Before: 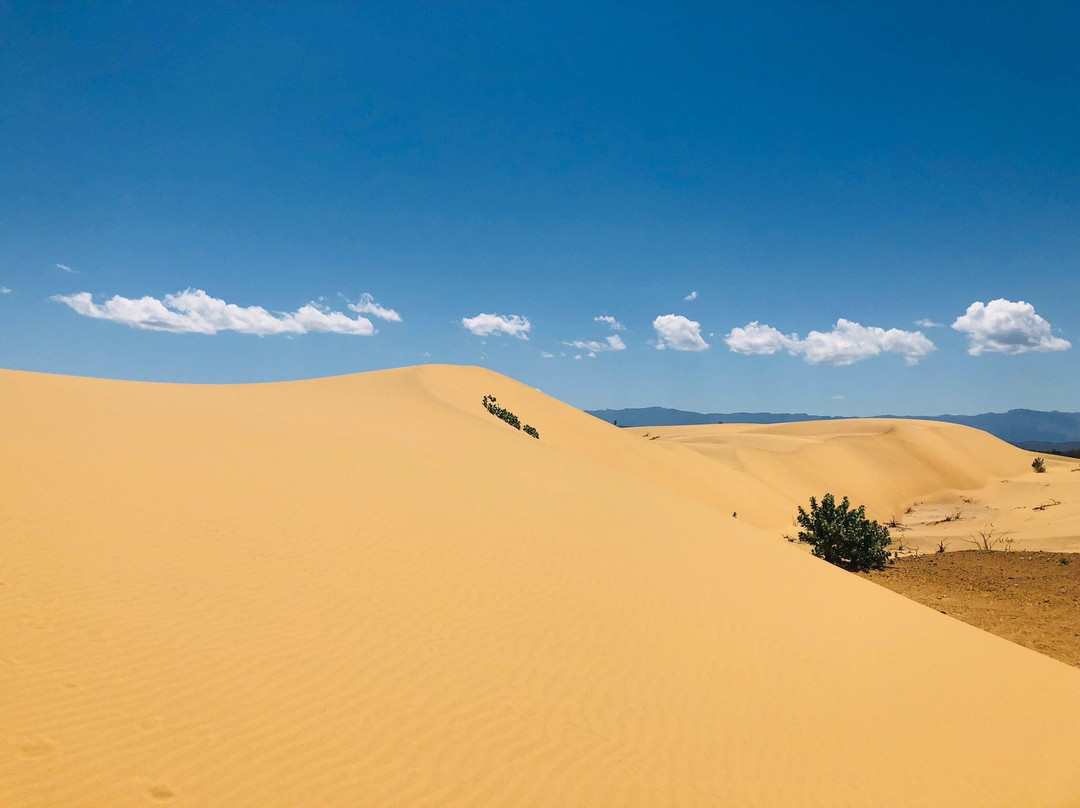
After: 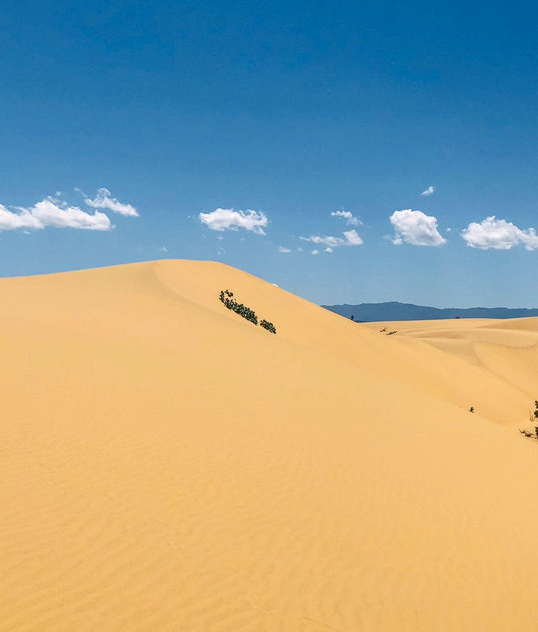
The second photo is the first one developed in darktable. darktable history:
local contrast: on, module defaults
crop and rotate: angle 0.012°, left 24.383%, top 13.043%, right 25.697%, bottom 8.665%
